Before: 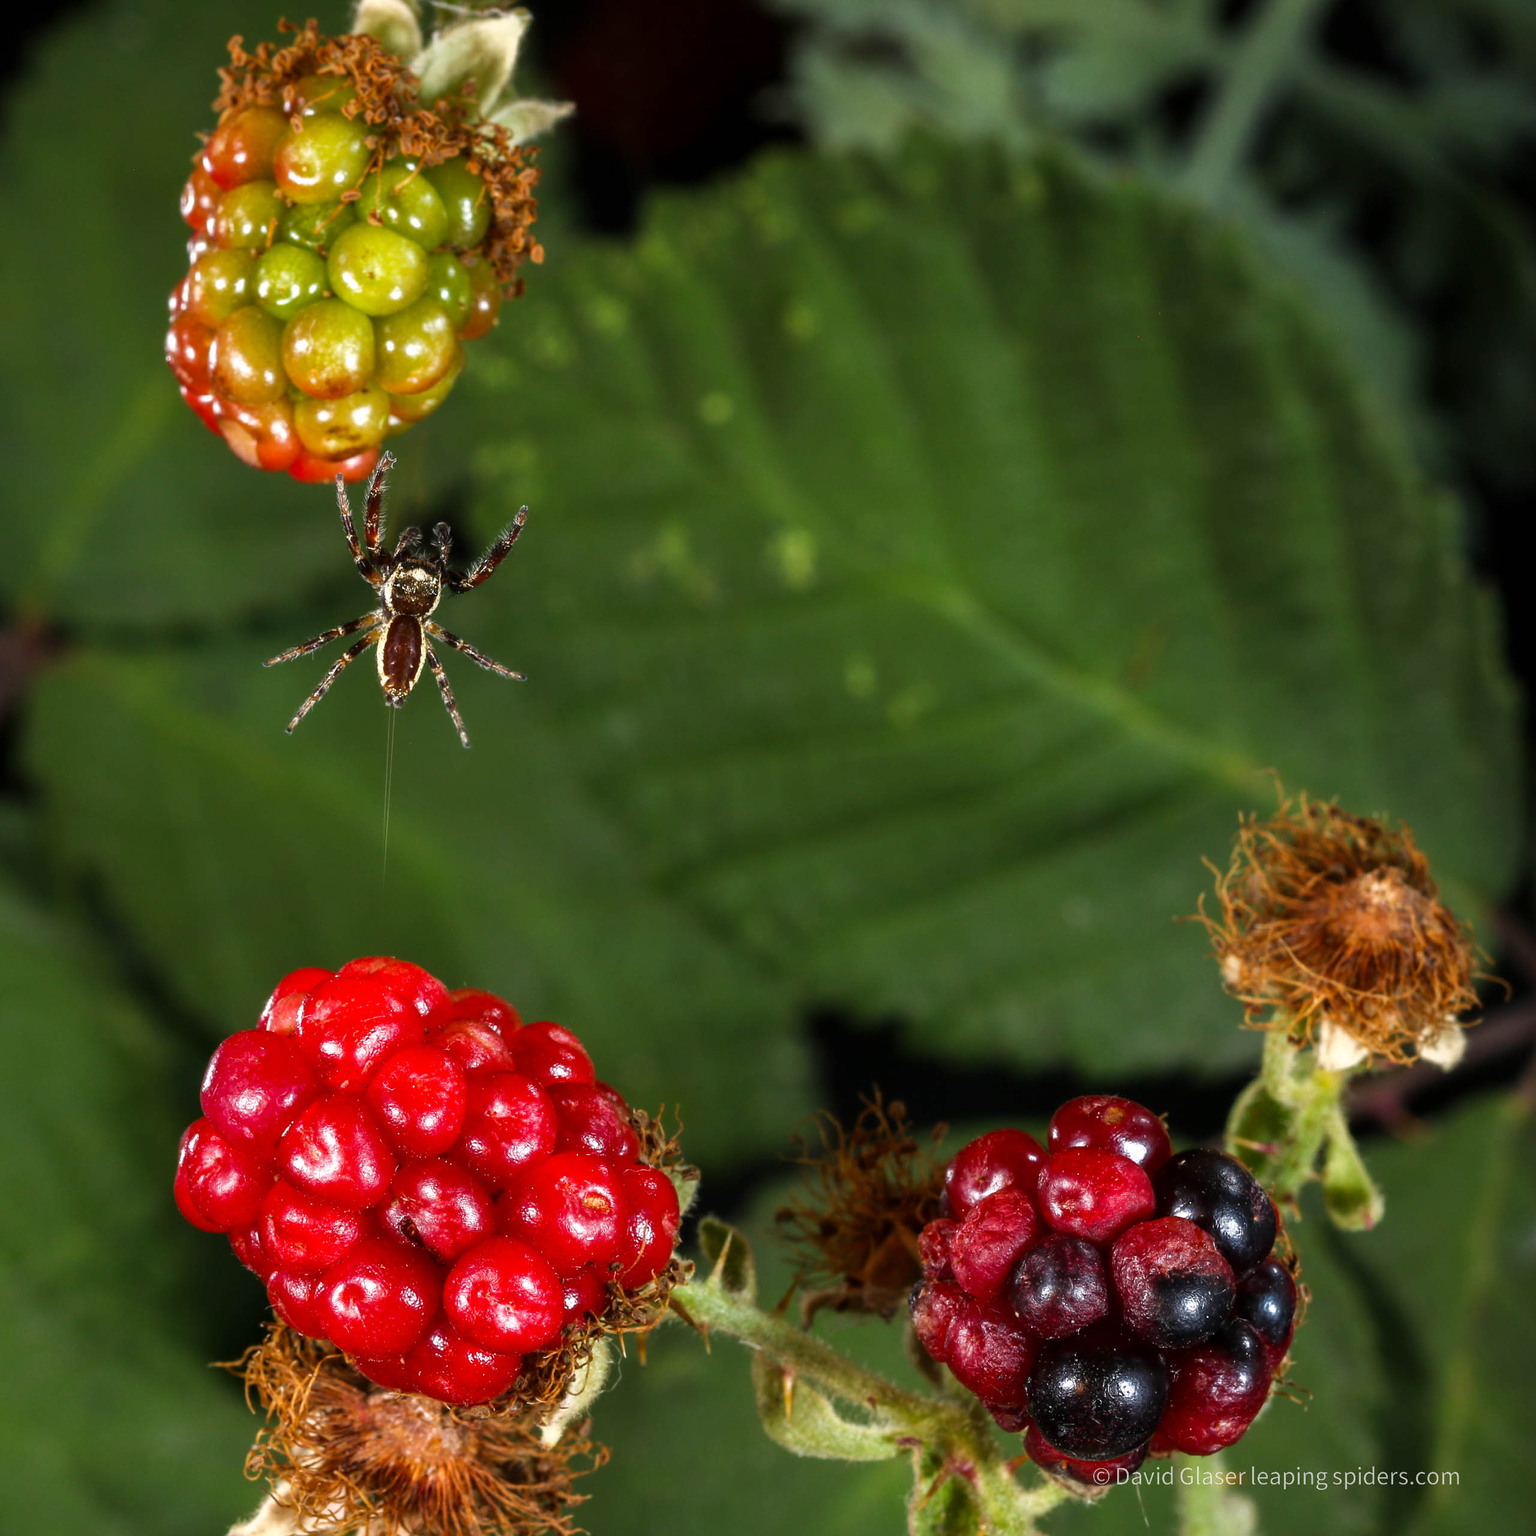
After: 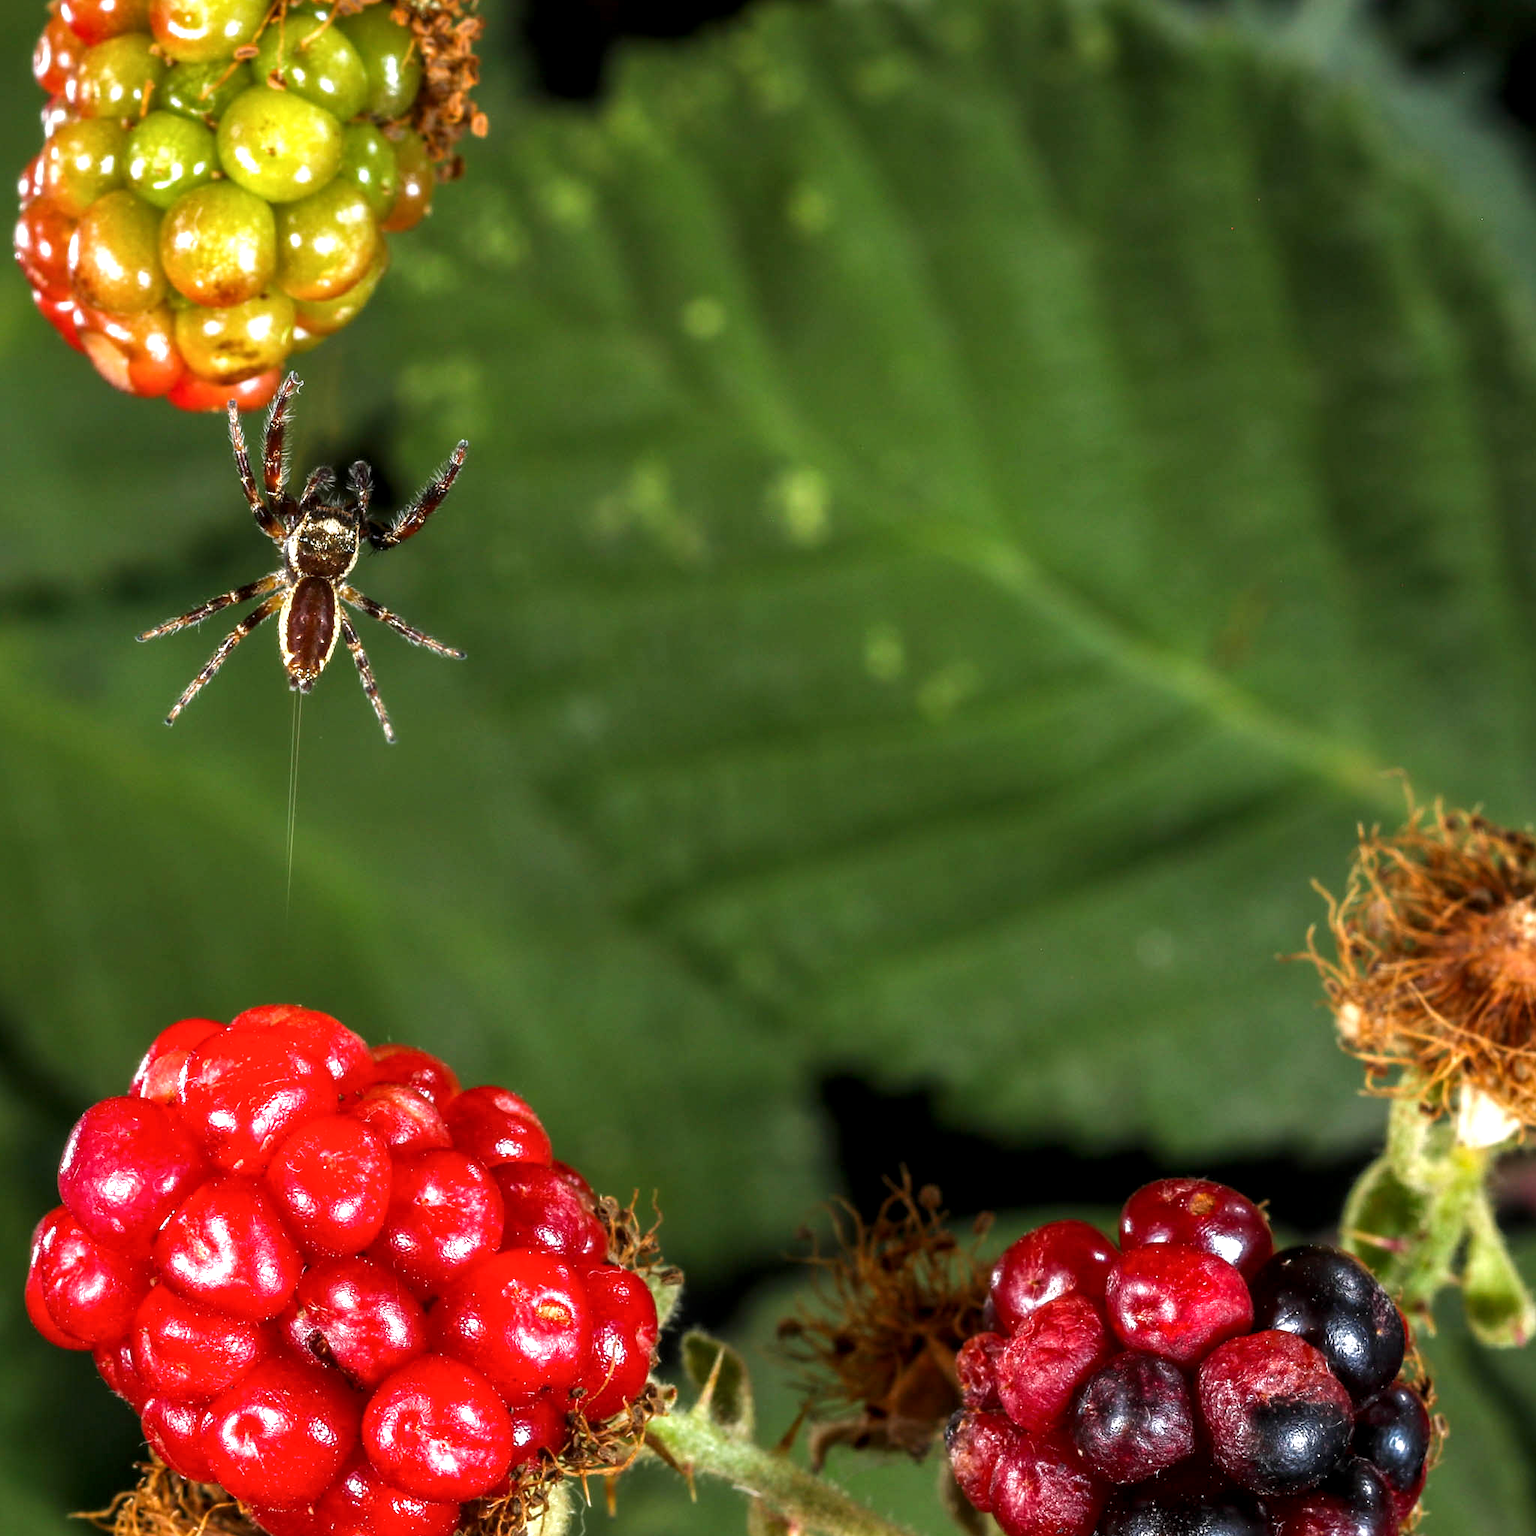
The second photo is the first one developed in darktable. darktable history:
crop and rotate: left 10.071%, top 10.071%, right 10.02%, bottom 10.02%
local contrast: on, module defaults
exposure: black level correction 0, exposure 0.5 EV, compensate exposure bias true, compensate highlight preservation false
